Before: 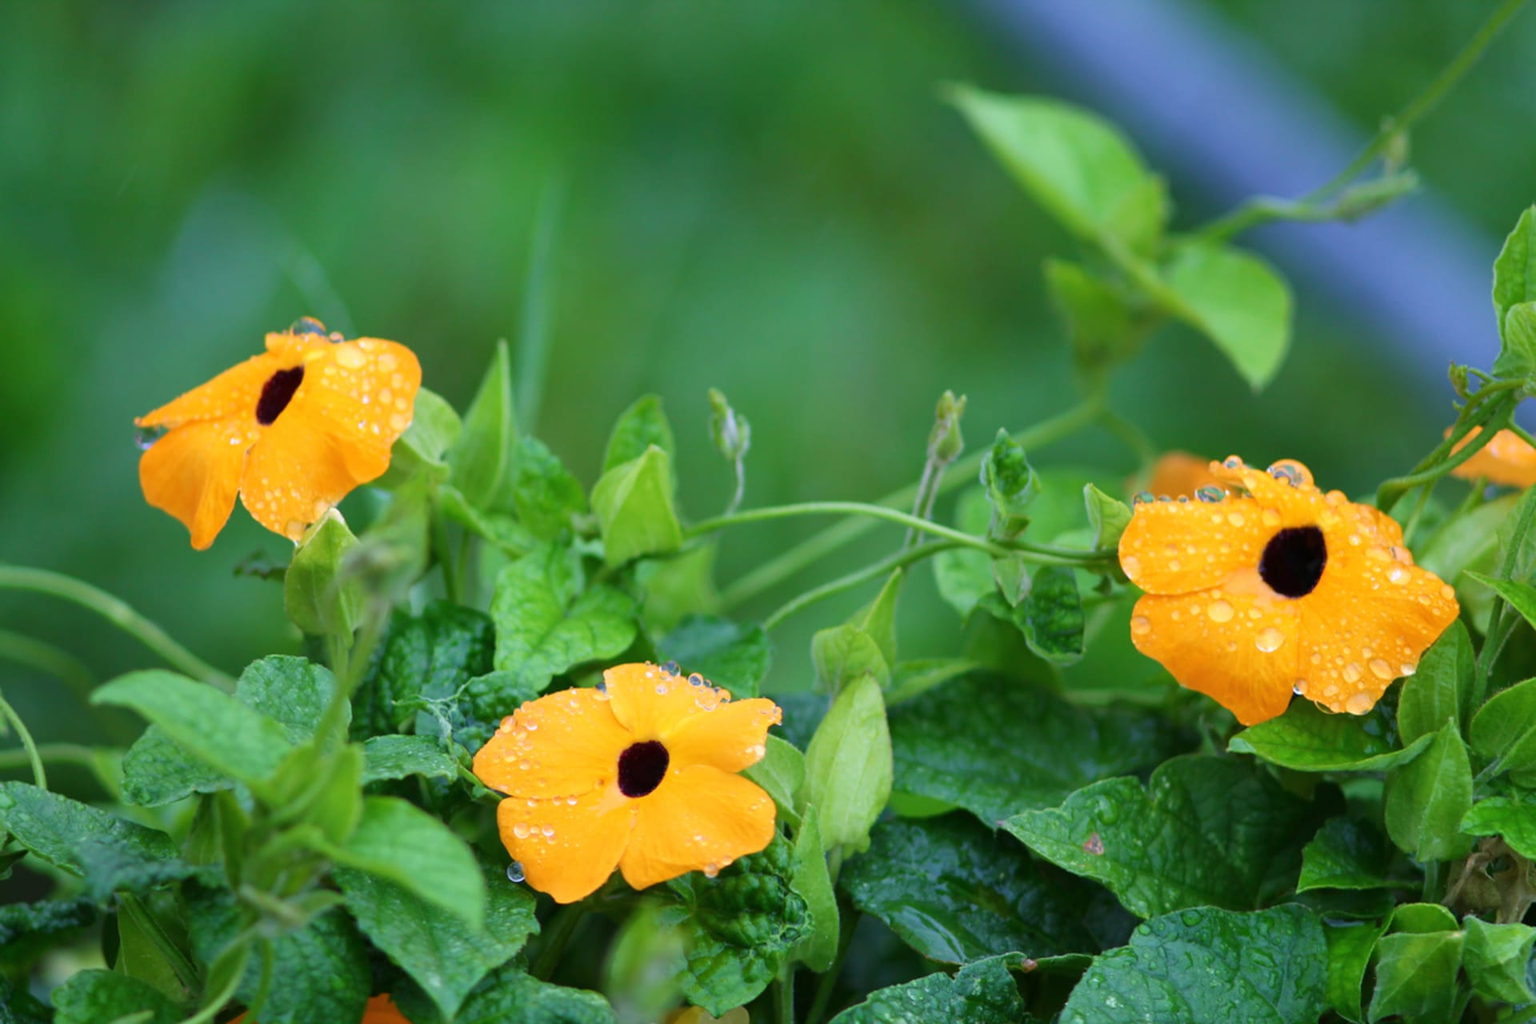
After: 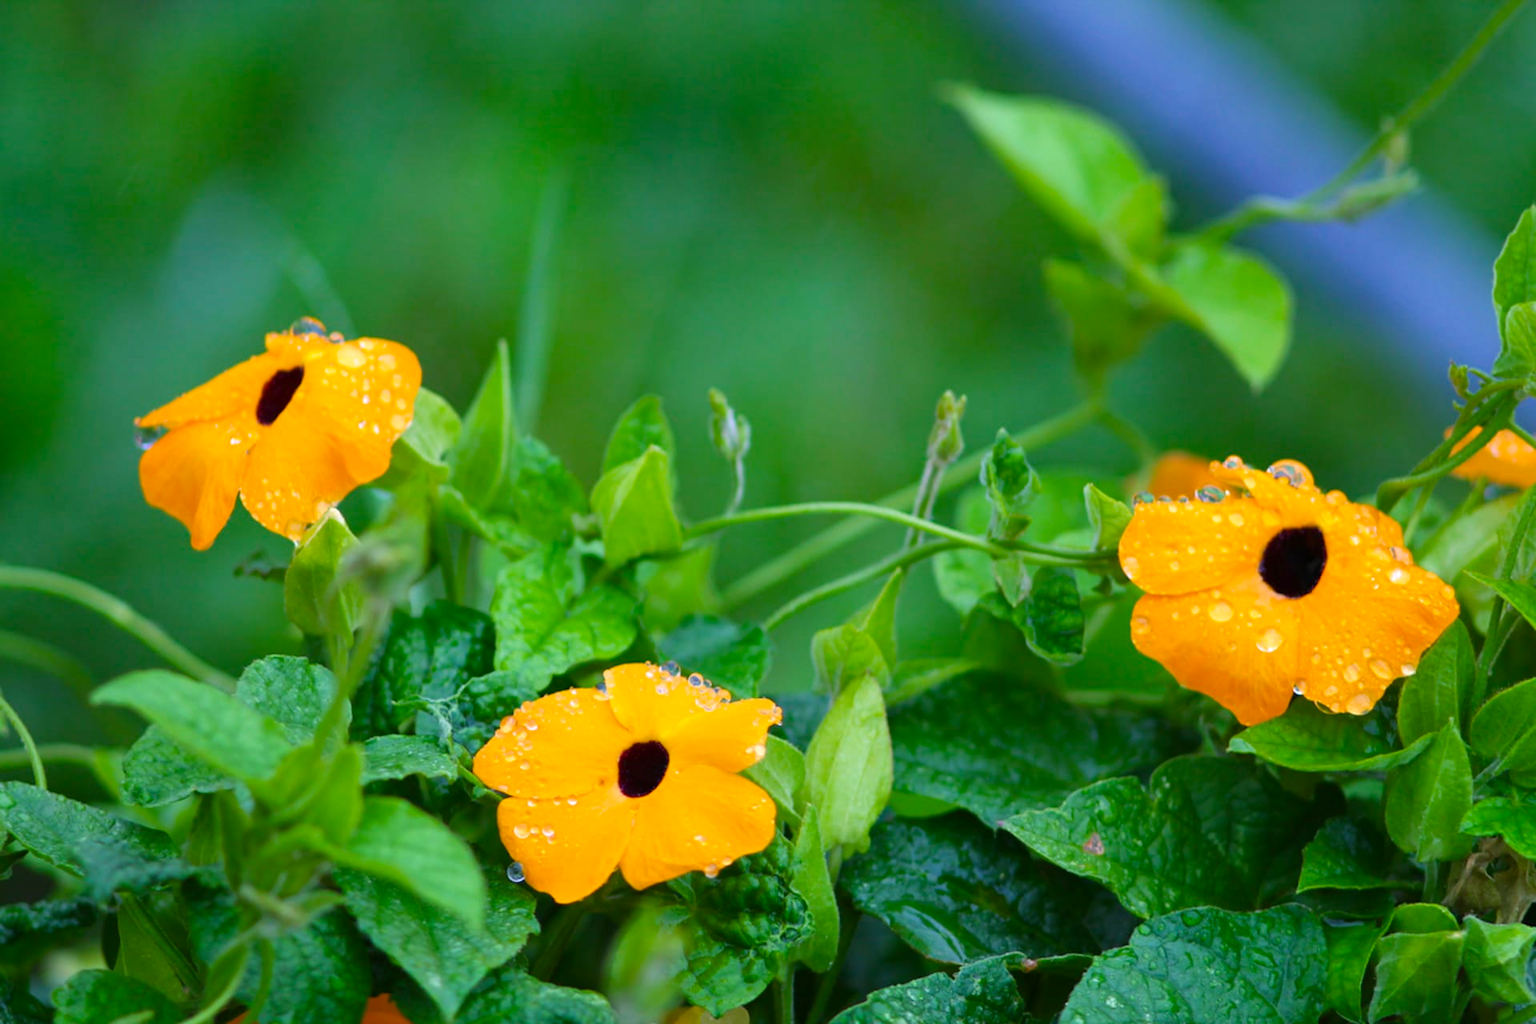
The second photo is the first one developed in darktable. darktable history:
sharpen: radius 2.883, amount 0.868, threshold 47.523
color balance rgb: linear chroma grading › global chroma 10%, perceptual saturation grading › global saturation 5%, perceptual brilliance grading › global brilliance 4%, global vibrance 7%, saturation formula JzAzBz (2021)
